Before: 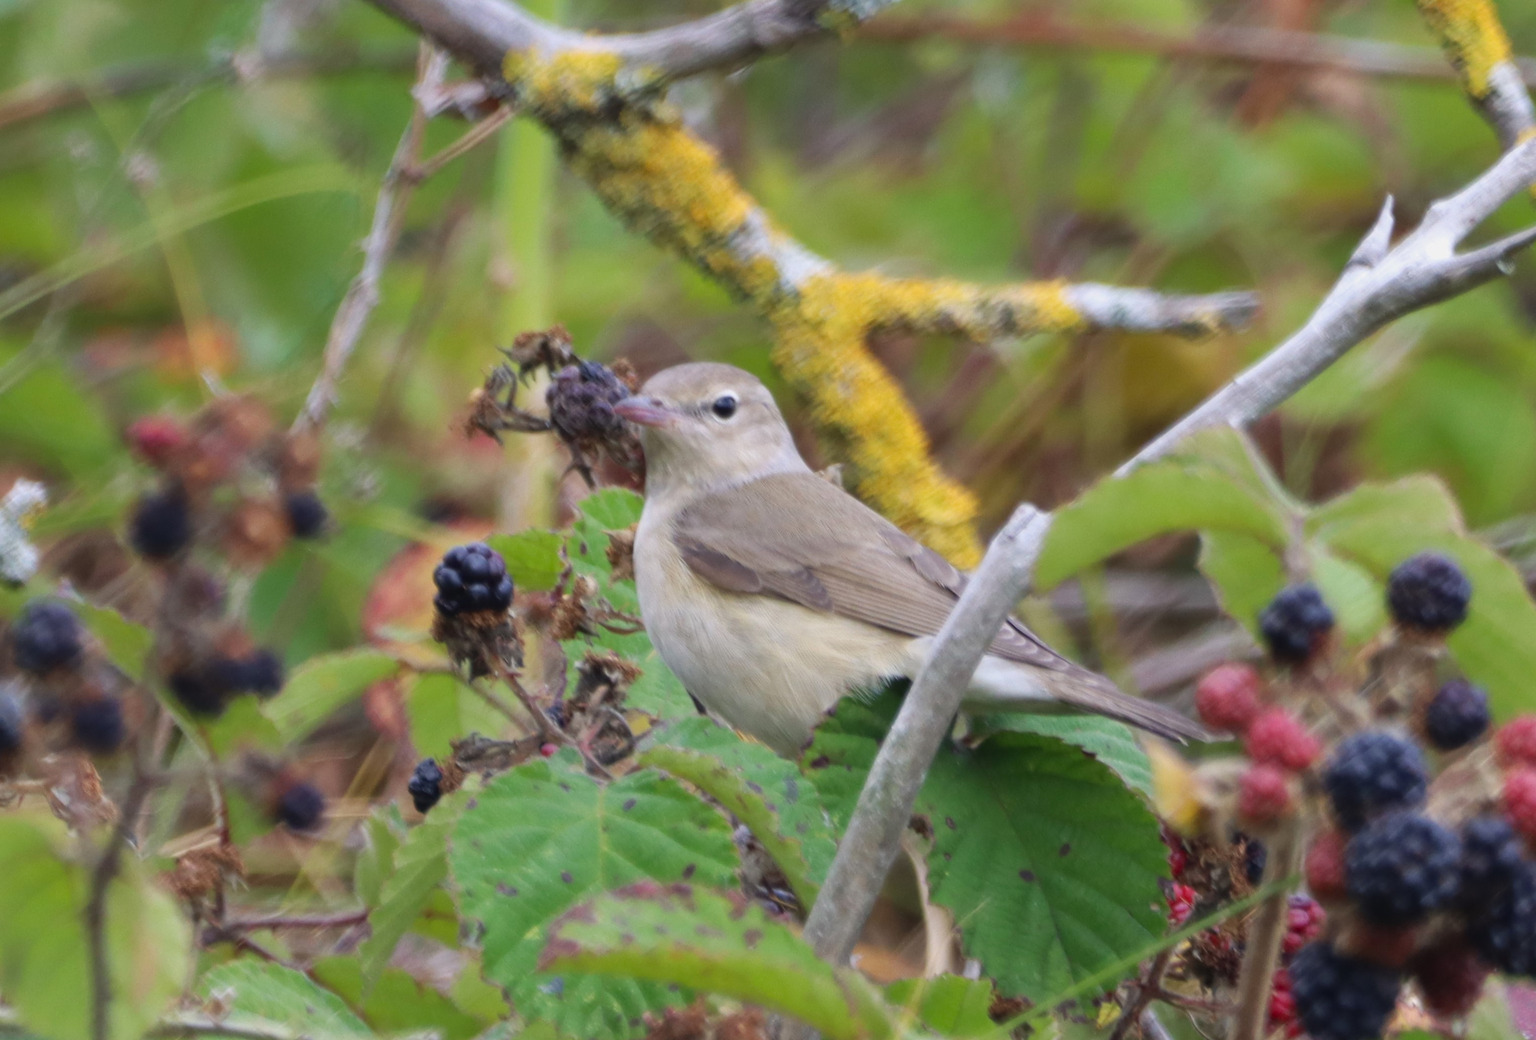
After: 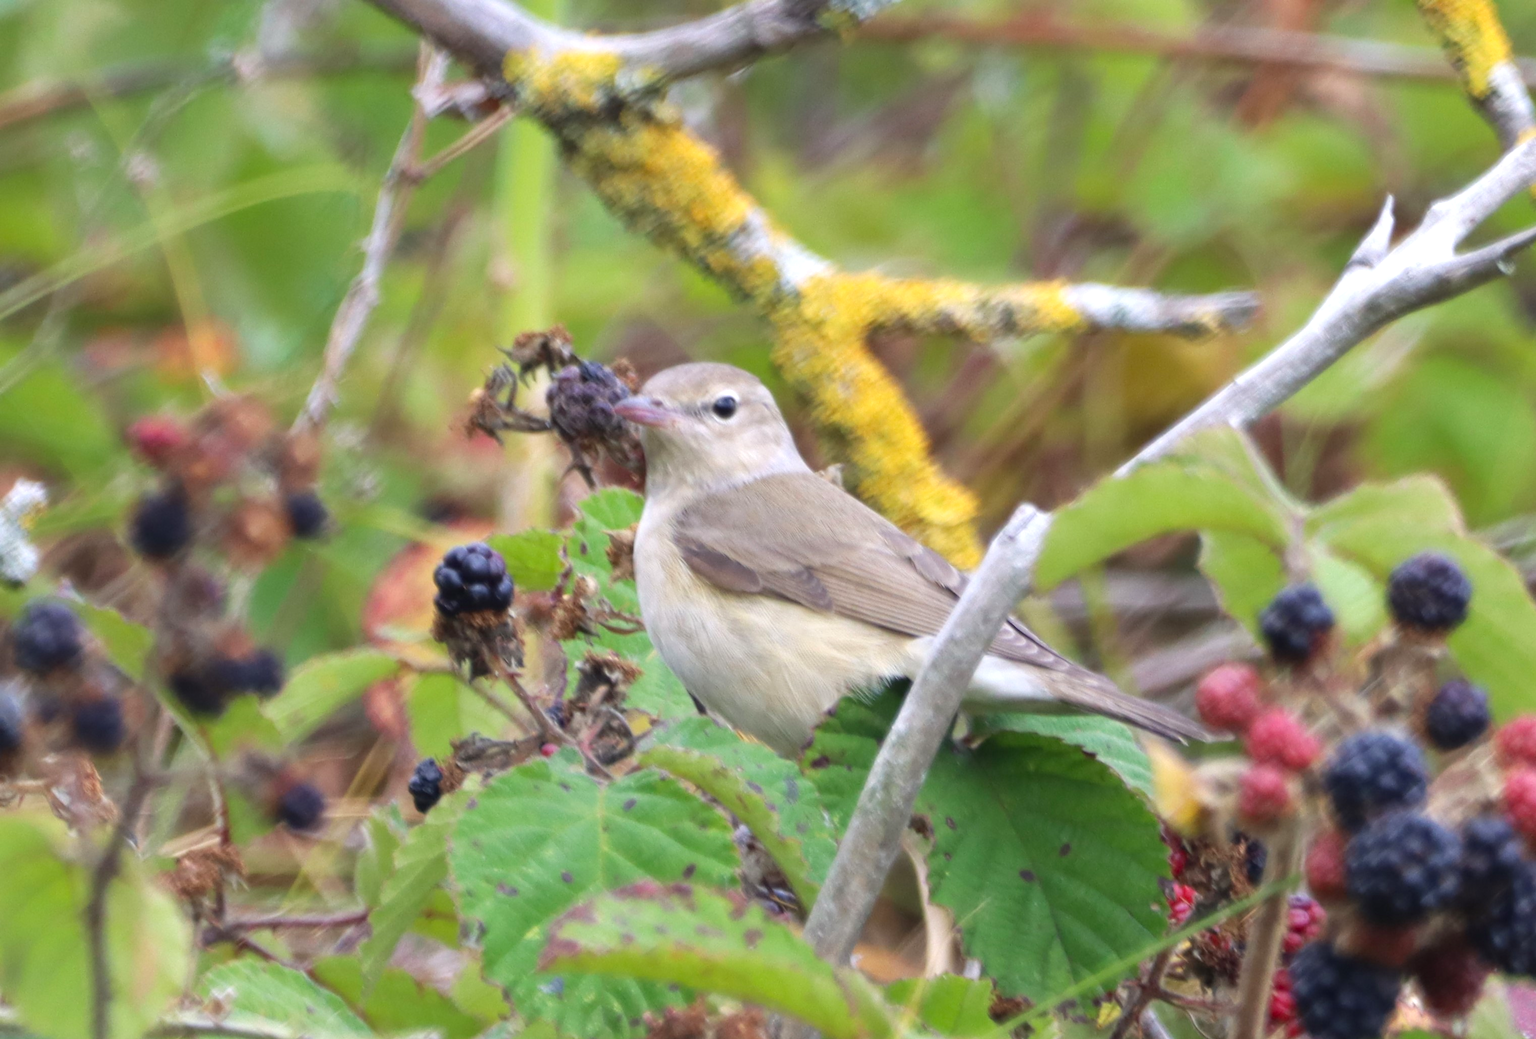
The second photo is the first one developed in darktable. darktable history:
exposure: black level correction 0.001, exposure 0.499 EV, compensate exposure bias true, compensate highlight preservation false
base curve: preserve colors none
